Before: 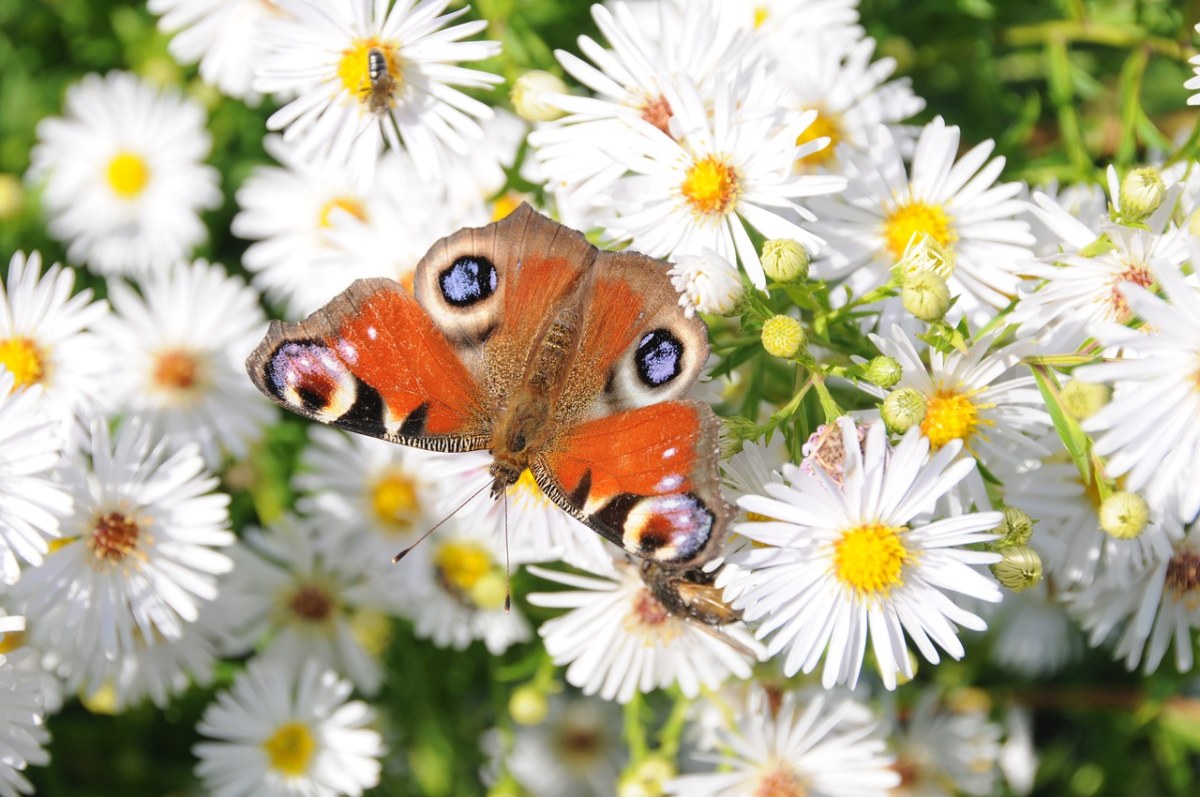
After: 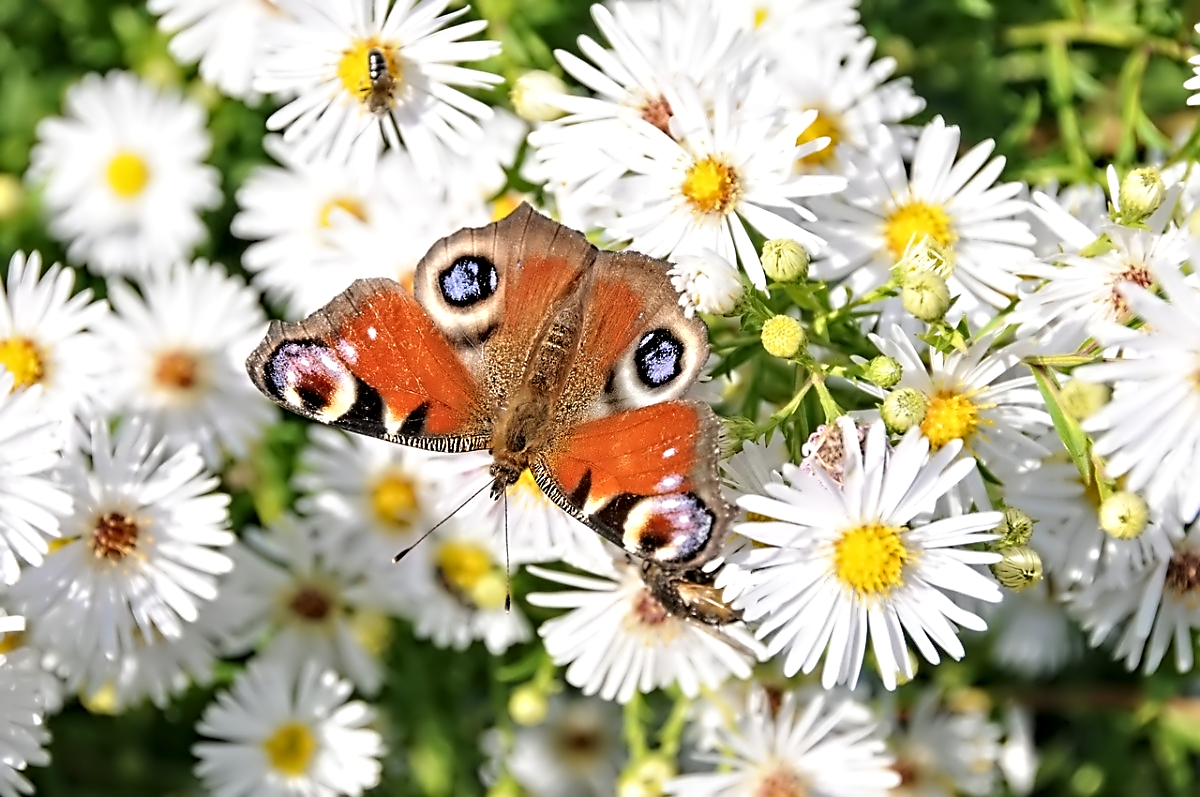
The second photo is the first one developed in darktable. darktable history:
contrast equalizer: y [[0.5, 0.542, 0.583, 0.625, 0.667, 0.708], [0.5 ×6], [0.5 ×6], [0, 0.033, 0.067, 0.1, 0.133, 0.167], [0, 0.05, 0.1, 0.15, 0.2, 0.25]]
sharpen: on, module defaults
